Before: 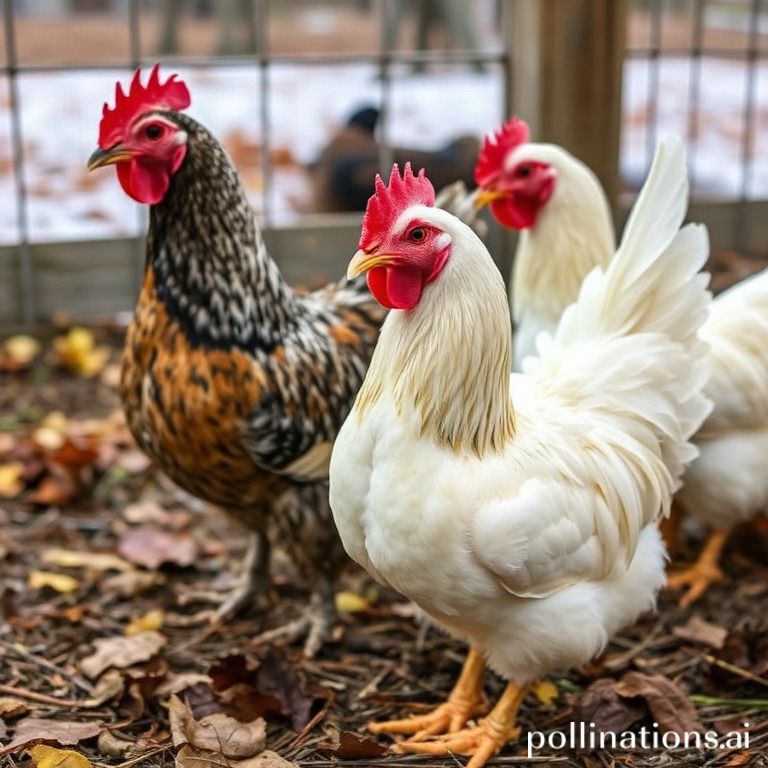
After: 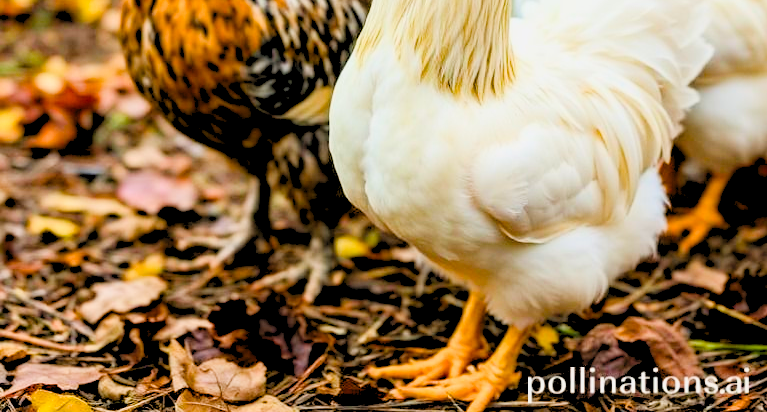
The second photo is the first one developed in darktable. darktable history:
levels: levels [0.072, 0.414, 0.976]
crop and rotate: top 46.237%
color balance rgb: linear chroma grading › global chroma 16.62%, perceptual saturation grading › highlights -8.63%, perceptual saturation grading › mid-tones 18.66%, perceptual saturation grading › shadows 28.49%, perceptual brilliance grading › highlights 14.22%, perceptual brilliance grading › shadows -18.96%, global vibrance 27.71%
filmic rgb: black relative exposure -7.65 EV, white relative exposure 4.56 EV, hardness 3.61
